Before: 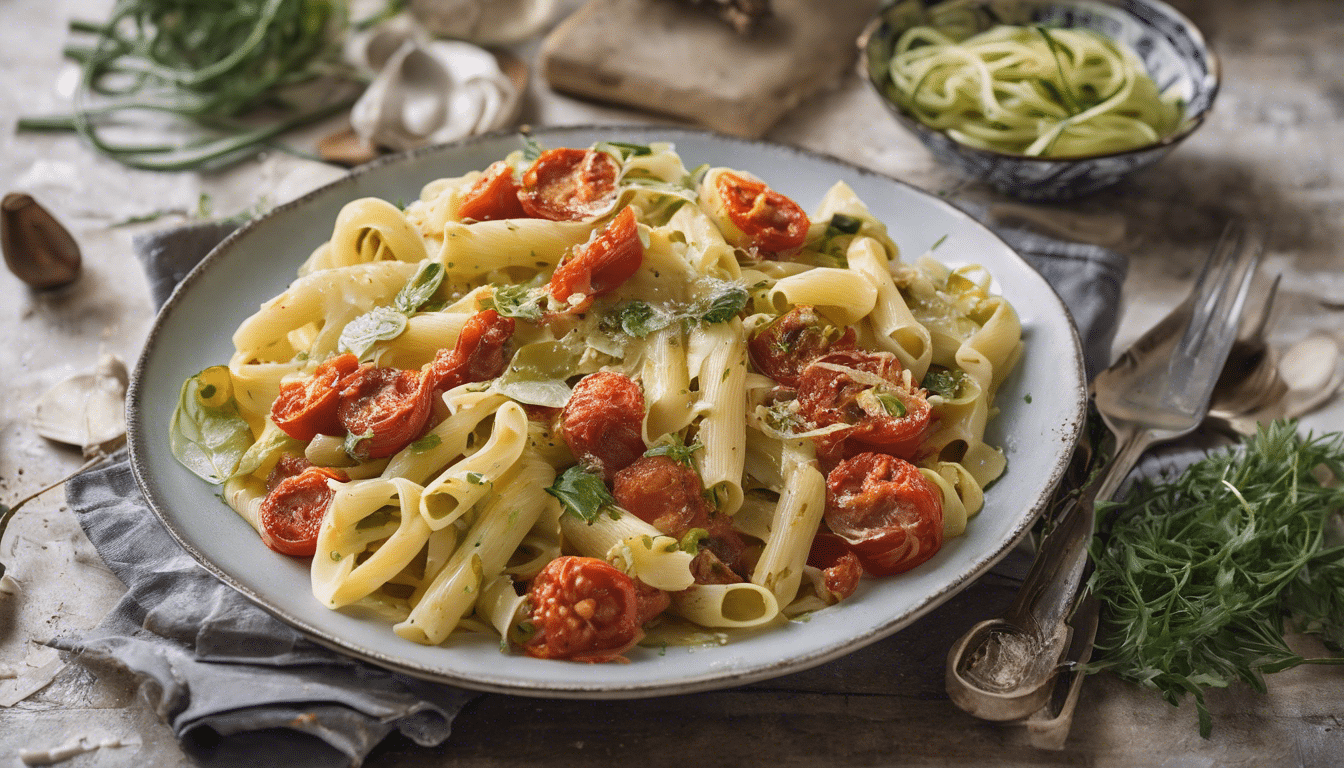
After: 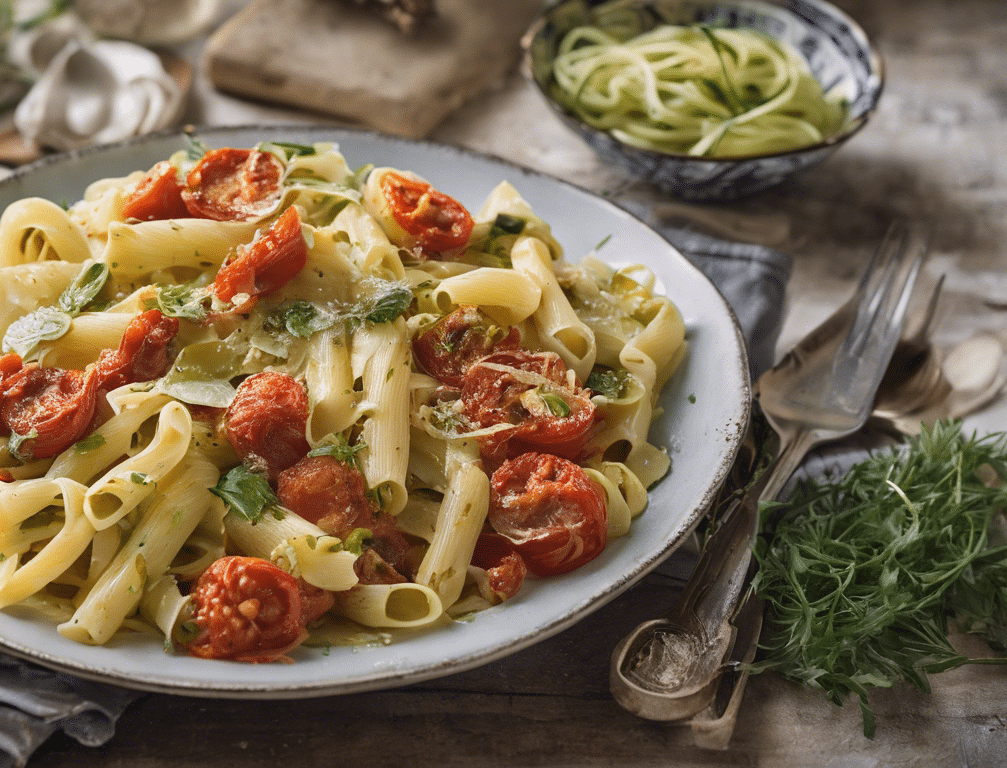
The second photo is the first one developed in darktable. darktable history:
crop and rotate: left 25.016%
